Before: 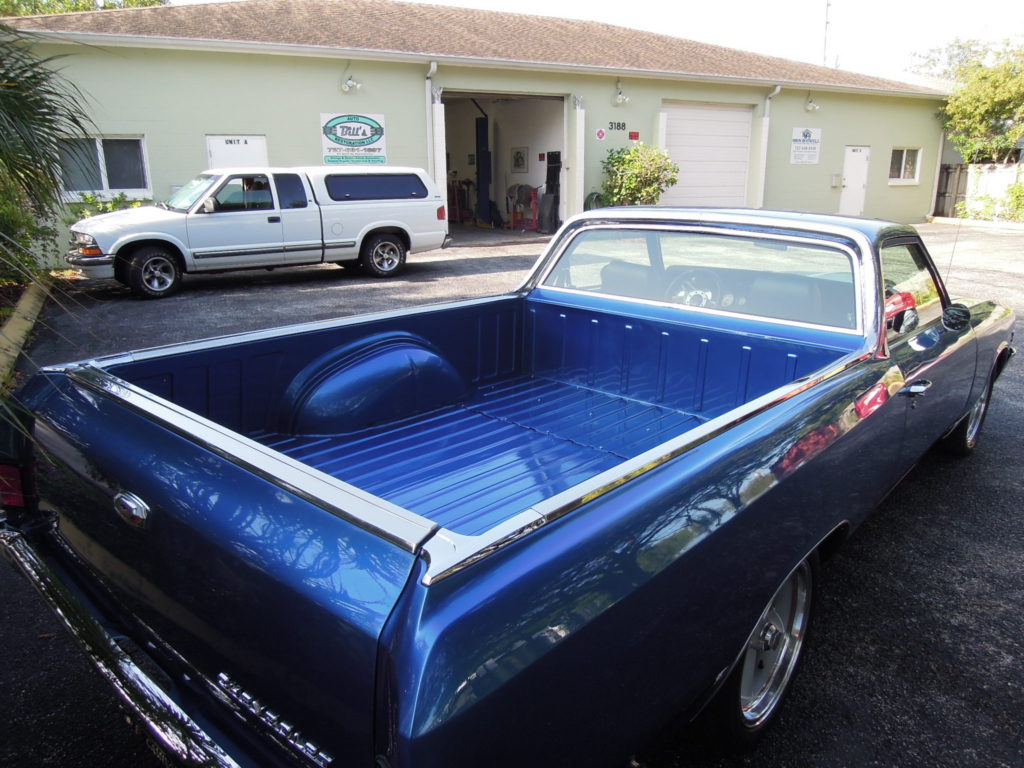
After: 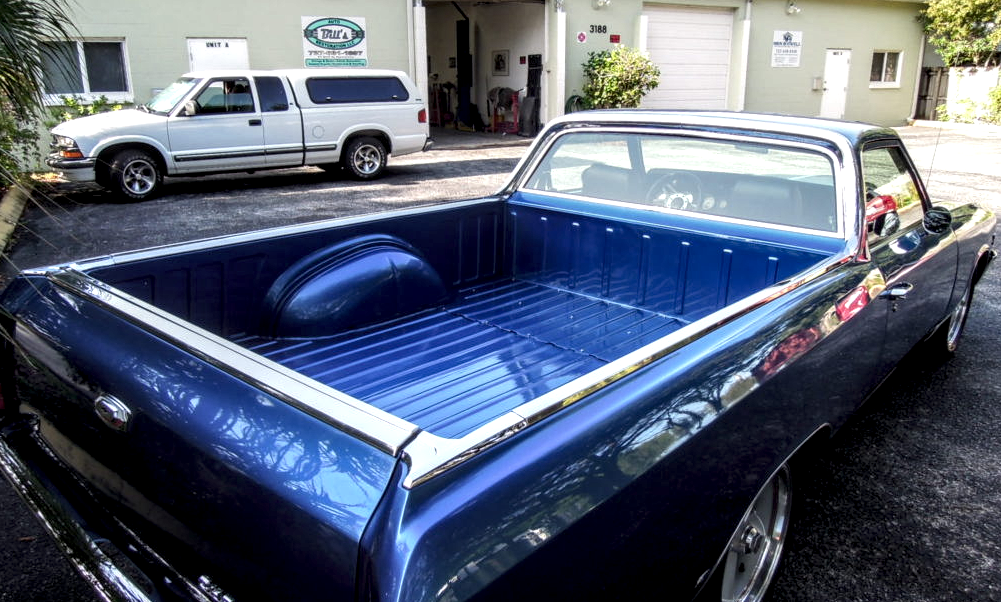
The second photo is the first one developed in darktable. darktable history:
crop and rotate: left 1.912%, top 12.757%, right 0.278%, bottom 8.835%
local contrast: highlights 16%, detail 186%
exposure: compensate highlight preservation false
